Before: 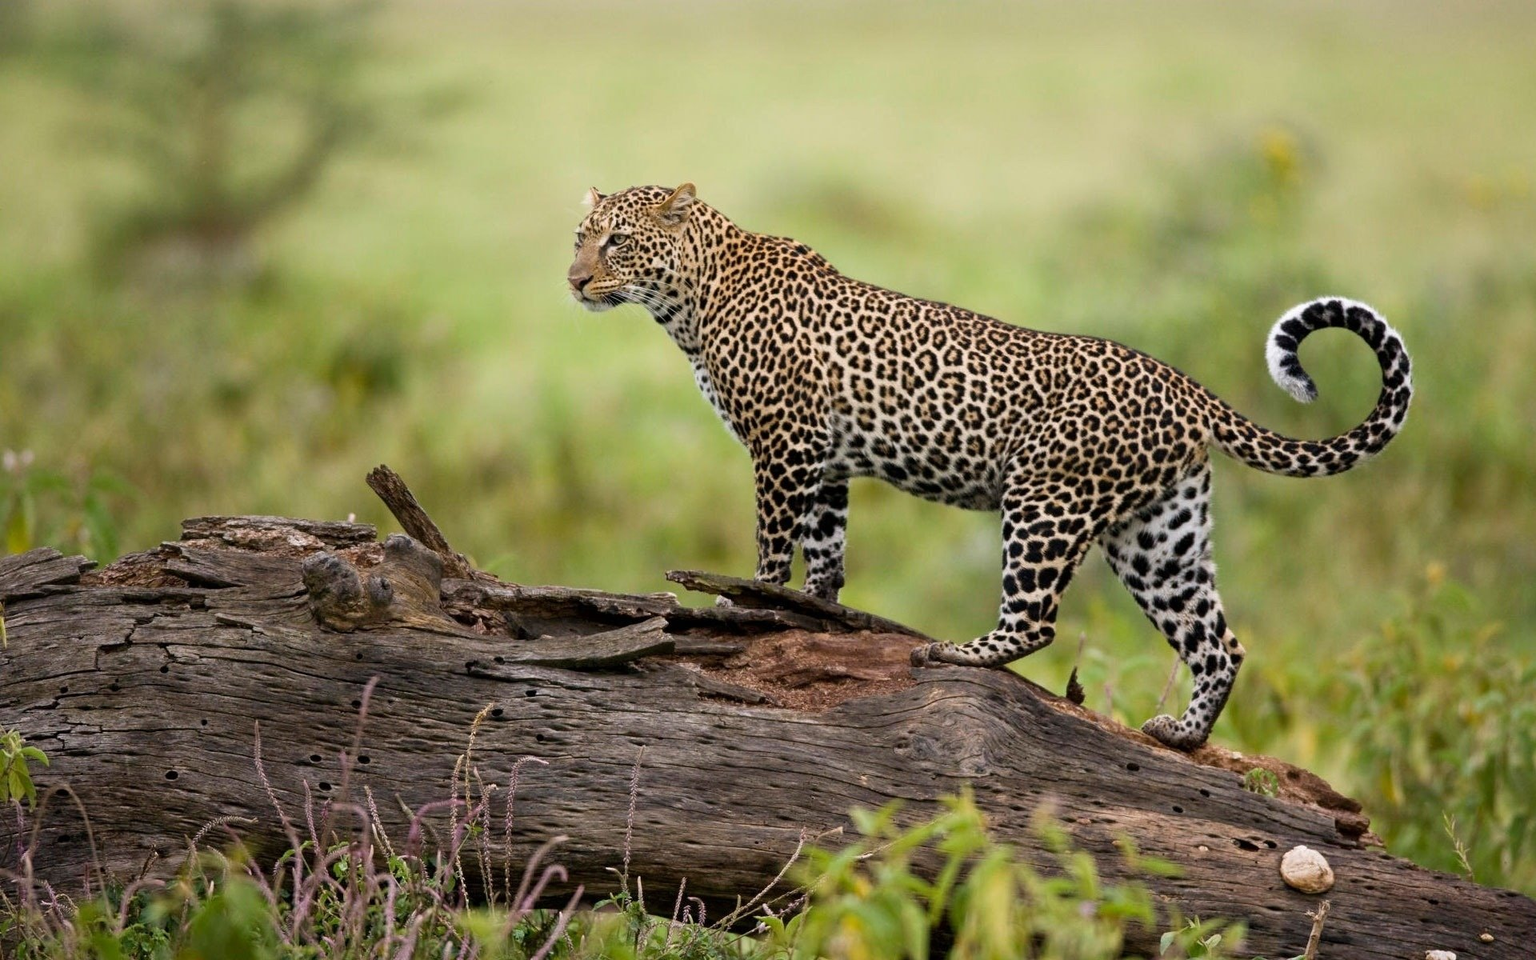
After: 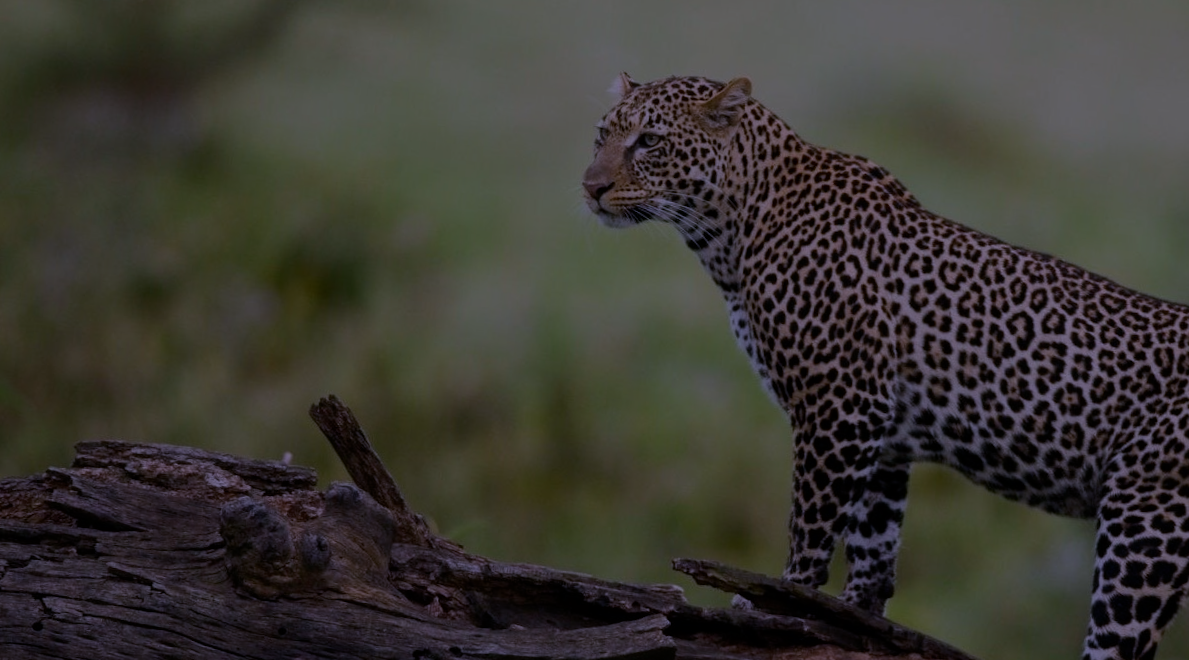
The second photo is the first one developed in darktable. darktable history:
crop and rotate: angle -4.99°, left 2.122%, top 6.945%, right 27.566%, bottom 30.519%
exposure: exposure -2.446 EV, compensate highlight preservation false
color calibration: illuminant custom, x 0.373, y 0.388, temperature 4269.97 K
contrast brightness saturation: contrast 0.08, saturation 0.02
white balance: red 1.042, blue 1.17
